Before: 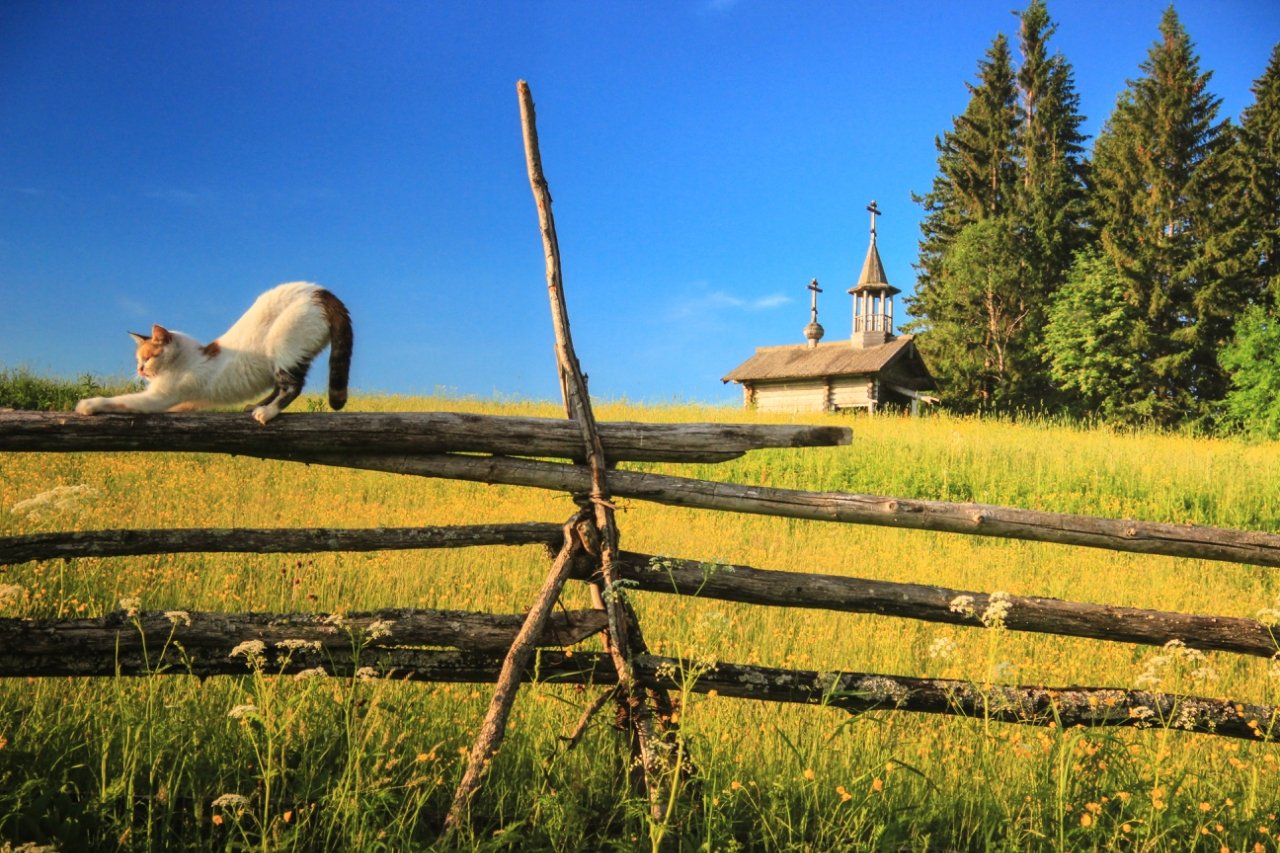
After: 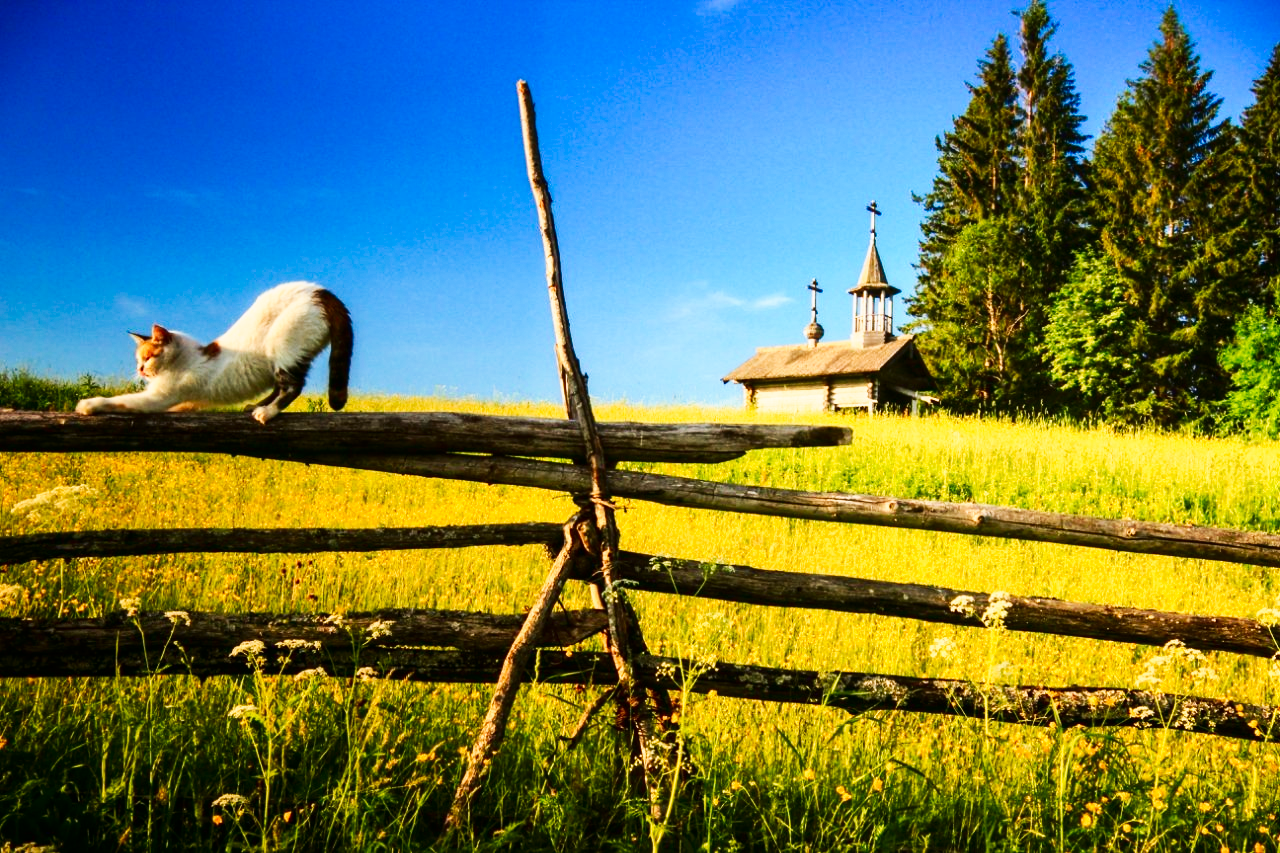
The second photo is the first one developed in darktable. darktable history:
tone equalizer: edges refinement/feathering 500, mask exposure compensation -1.57 EV, preserve details no
contrast brightness saturation: contrast 0.128, brightness -0.241, saturation 0.136
velvia: strength 8.83%
tone curve: curves: ch0 [(0, 0) (0.093, 0.104) (0.226, 0.291) (0.327, 0.431) (0.471, 0.648) (0.759, 0.926) (1, 1)], preserve colors none
